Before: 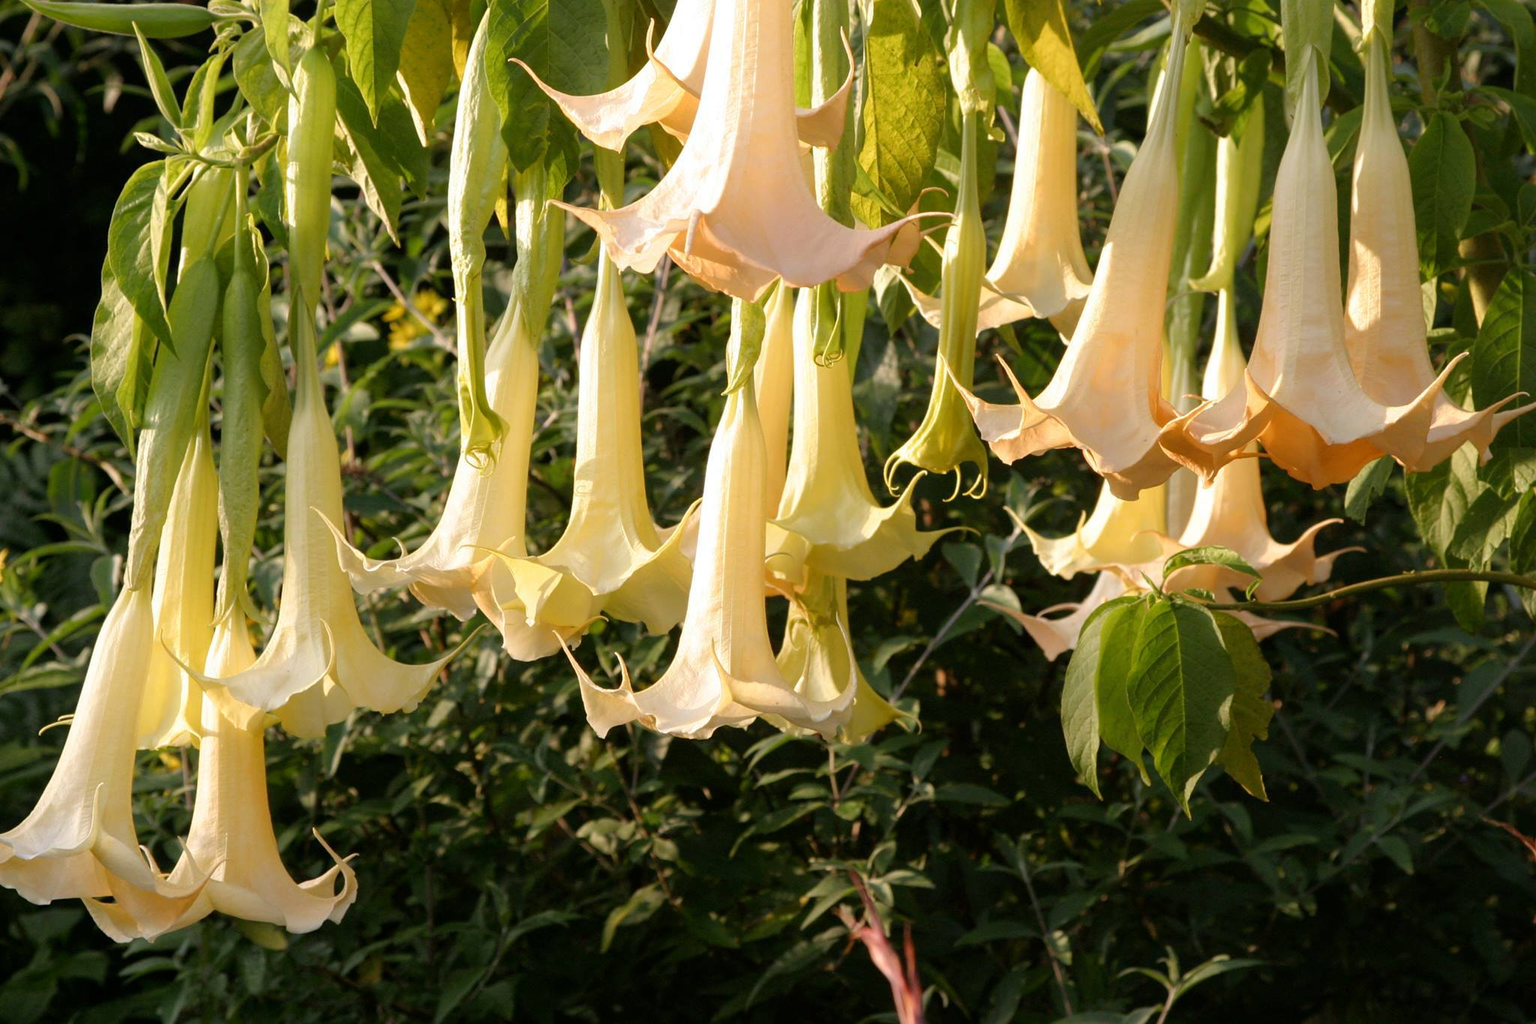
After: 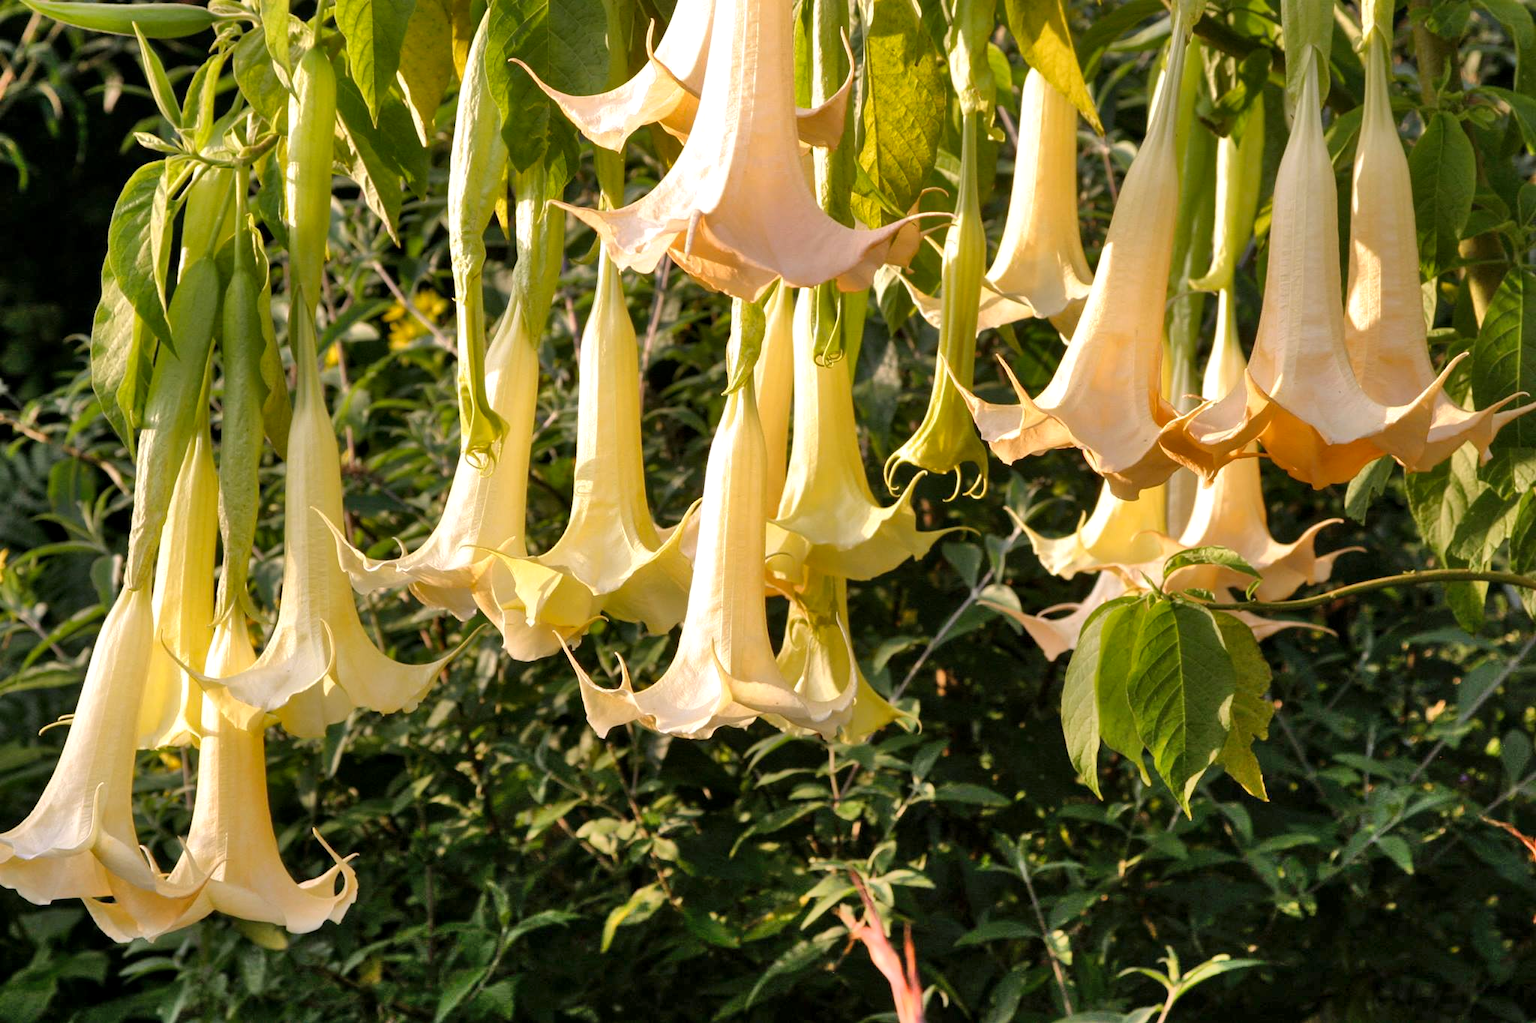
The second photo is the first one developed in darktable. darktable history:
local contrast: highlights 100%, shadows 100%, detail 120%, midtone range 0.2
color correction: highlights a* -5.94, highlights b* 11.19
shadows and highlights: shadows 60, soften with gaussian
white balance: red 1.066, blue 1.119
